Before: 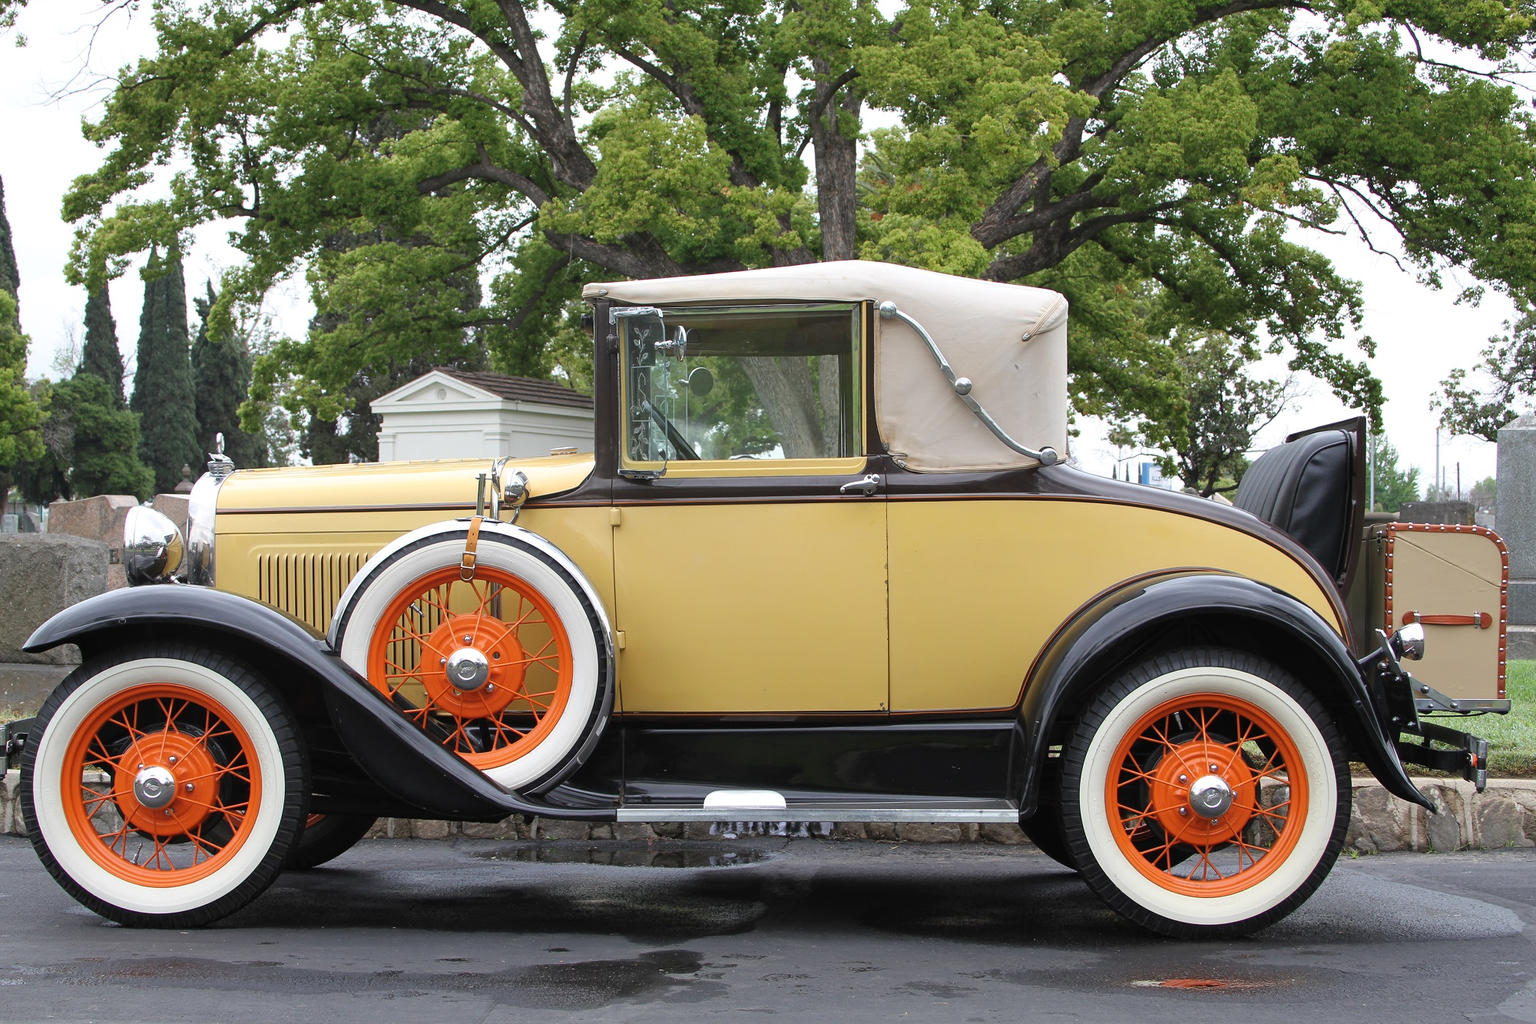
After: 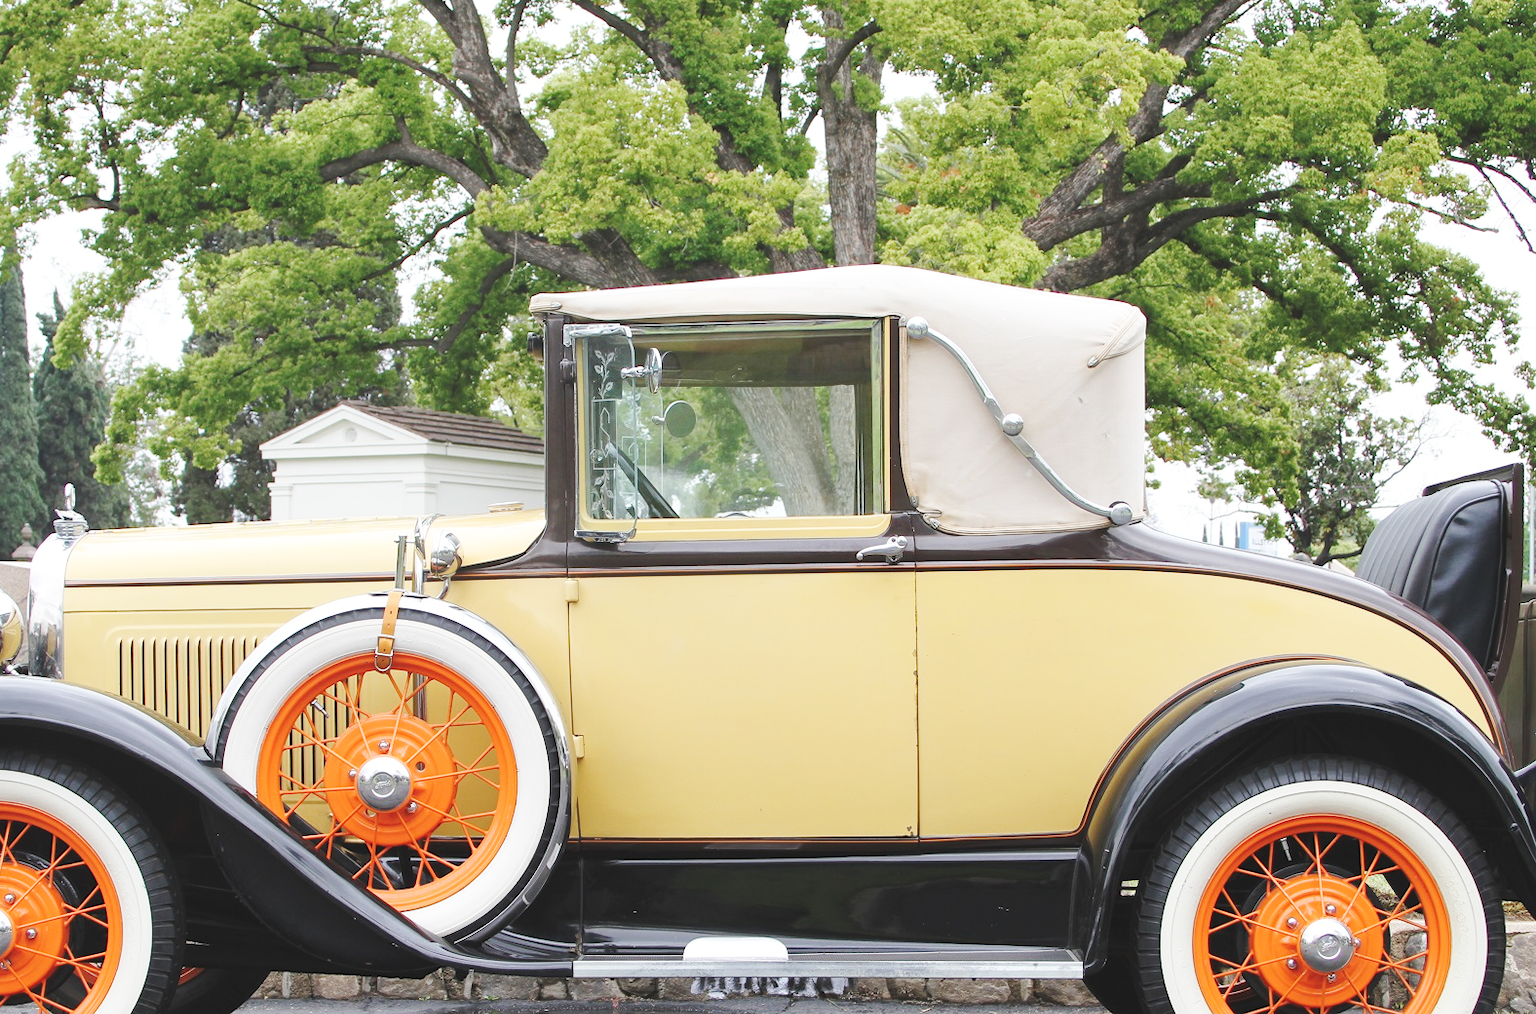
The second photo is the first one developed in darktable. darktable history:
base curve: curves: ch0 [(0, 0.007) (0.028, 0.063) (0.121, 0.311) (0.46, 0.743) (0.859, 0.957) (1, 1)], preserve colors none
crop and rotate: left 10.77%, top 5.1%, right 10.41%, bottom 16.76%
